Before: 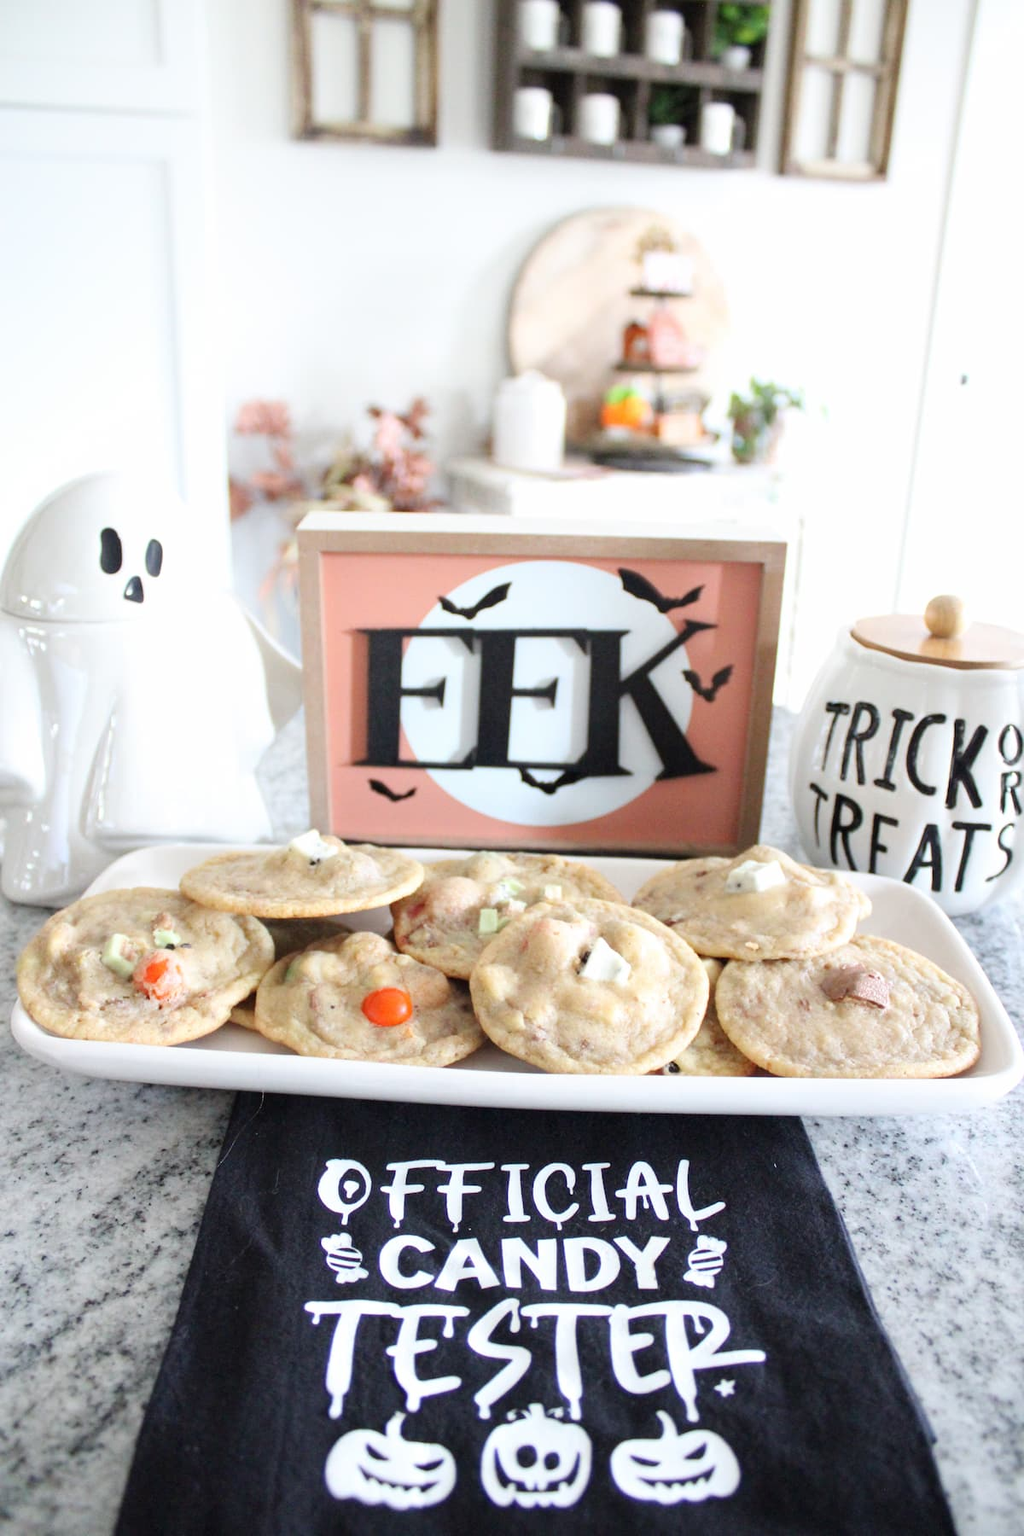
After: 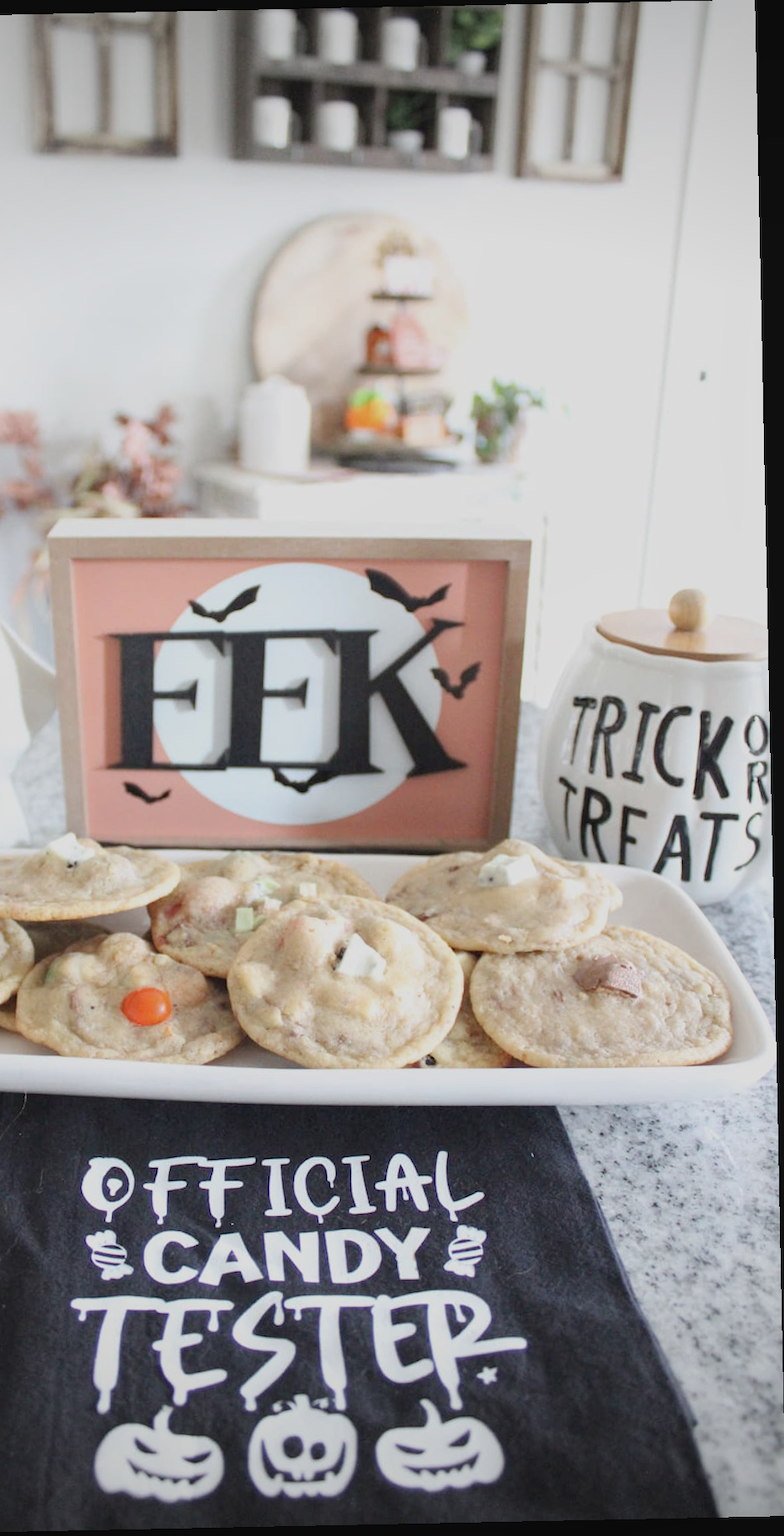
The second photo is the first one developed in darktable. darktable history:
local contrast: highlights 100%, shadows 100%, detail 120%, midtone range 0.2
rotate and perspective: rotation -1.17°, automatic cropping off
contrast brightness saturation: contrast -0.1, saturation -0.1
vignetting: fall-off start 100%, brightness -0.282, width/height ratio 1.31
crop and rotate: left 24.6%
color balance: contrast -15%
